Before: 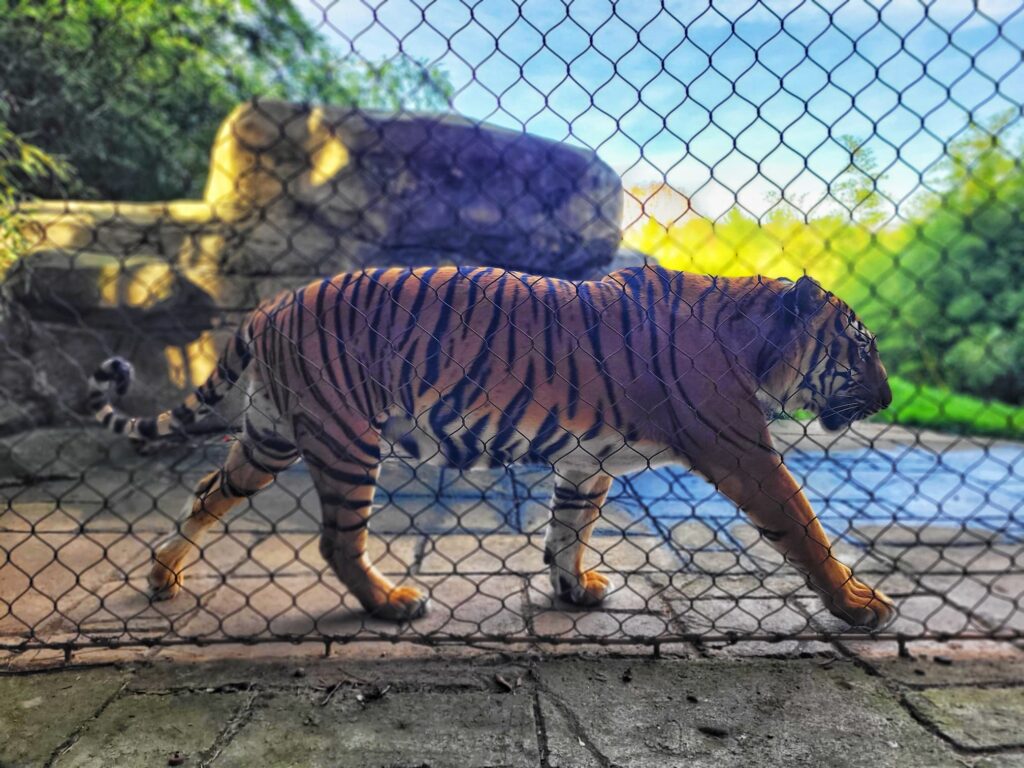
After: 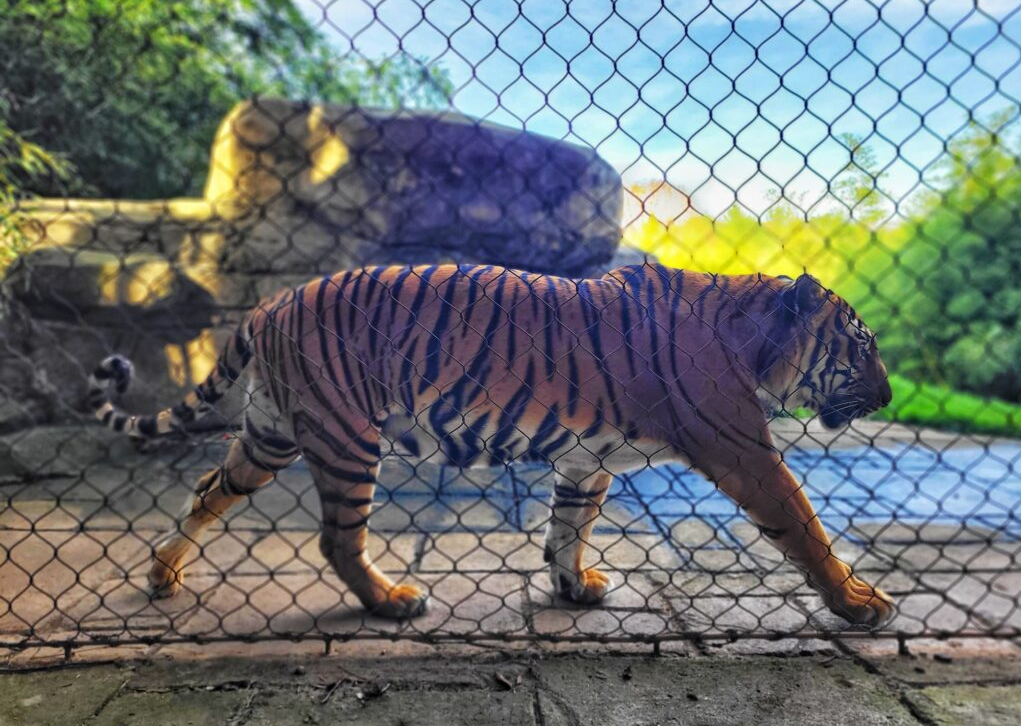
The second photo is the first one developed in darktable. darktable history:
crop: top 0.285%, right 0.261%, bottom 5.083%
